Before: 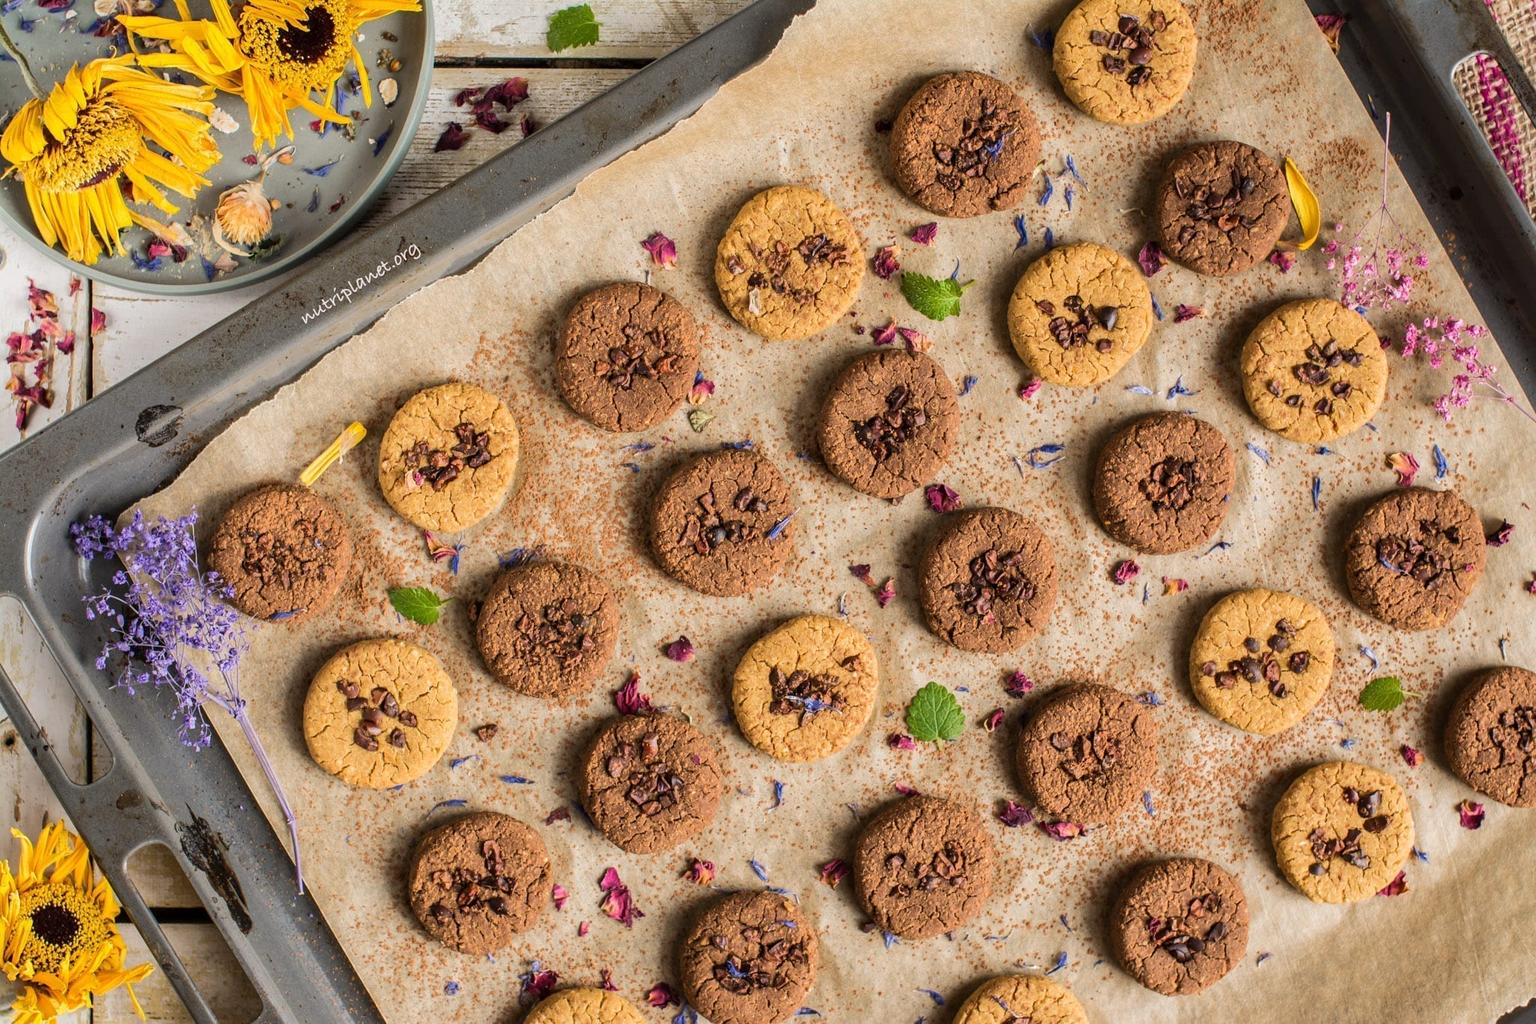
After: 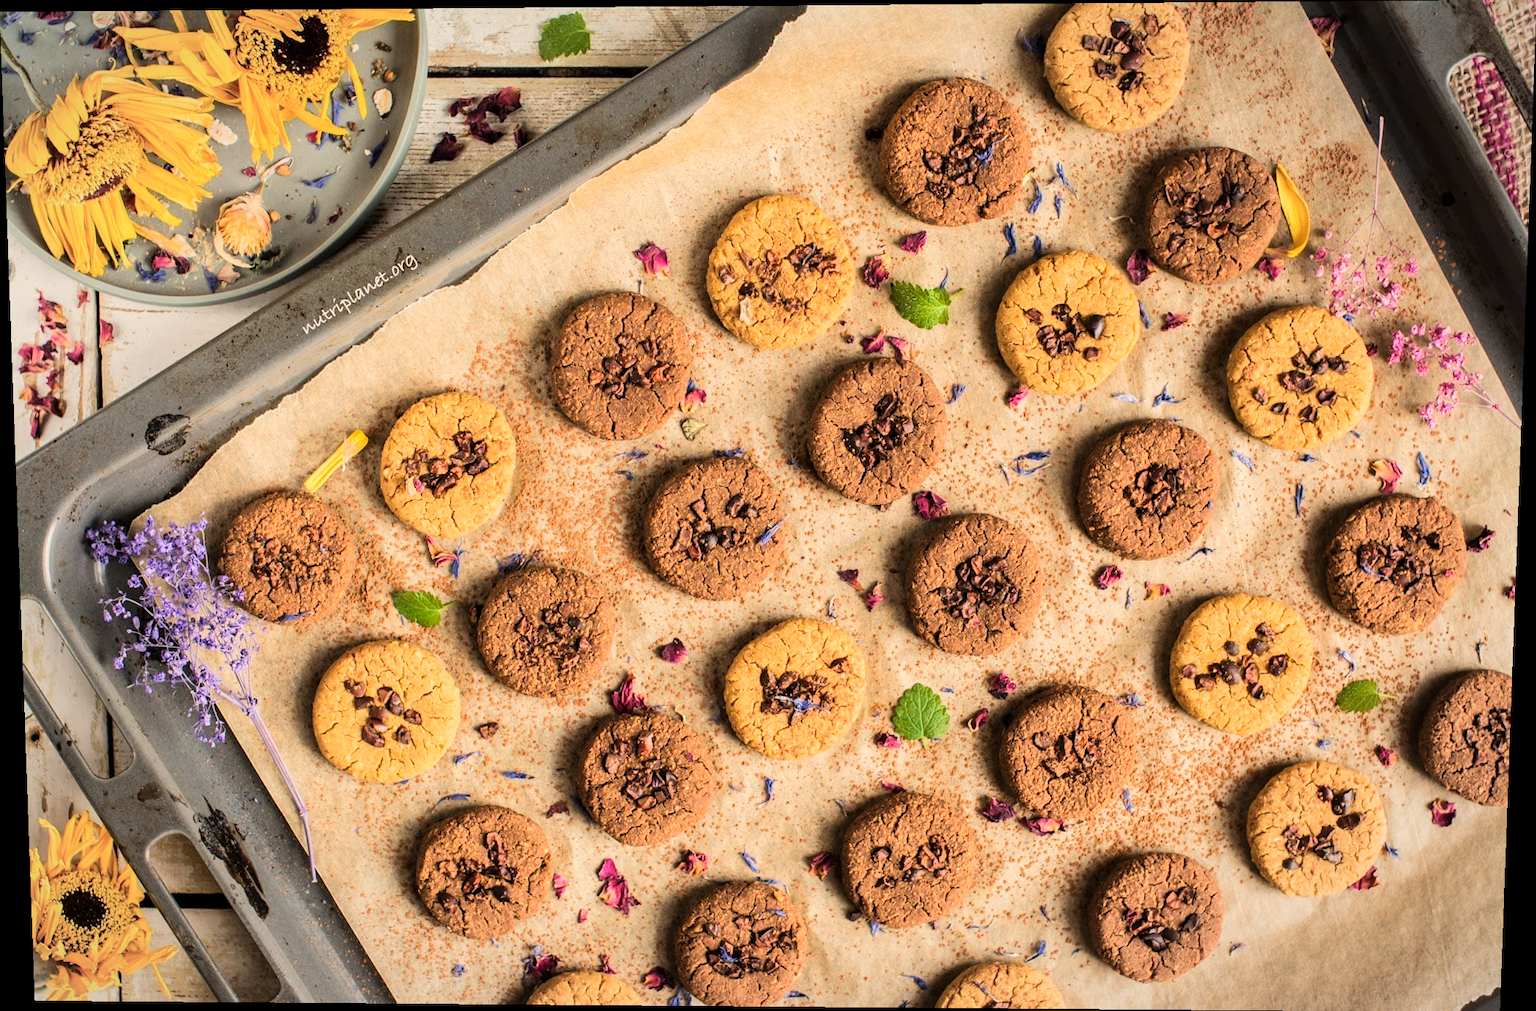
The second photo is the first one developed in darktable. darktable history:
exposure: compensate highlight preservation false
rotate and perspective: lens shift (vertical) 0.048, lens shift (horizontal) -0.024, automatic cropping off
vignetting: fall-off radius 100%, width/height ratio 1.337
tone curve: curves: ch0 [(0, 0) (0.004, 0.001) (0.133, 0.112) (0.325, 0.362) (0.832, 0.893) (1, 1)], color space Lab, linked channels, preserve colors none
white balance: red 1.045, blue 0.932
